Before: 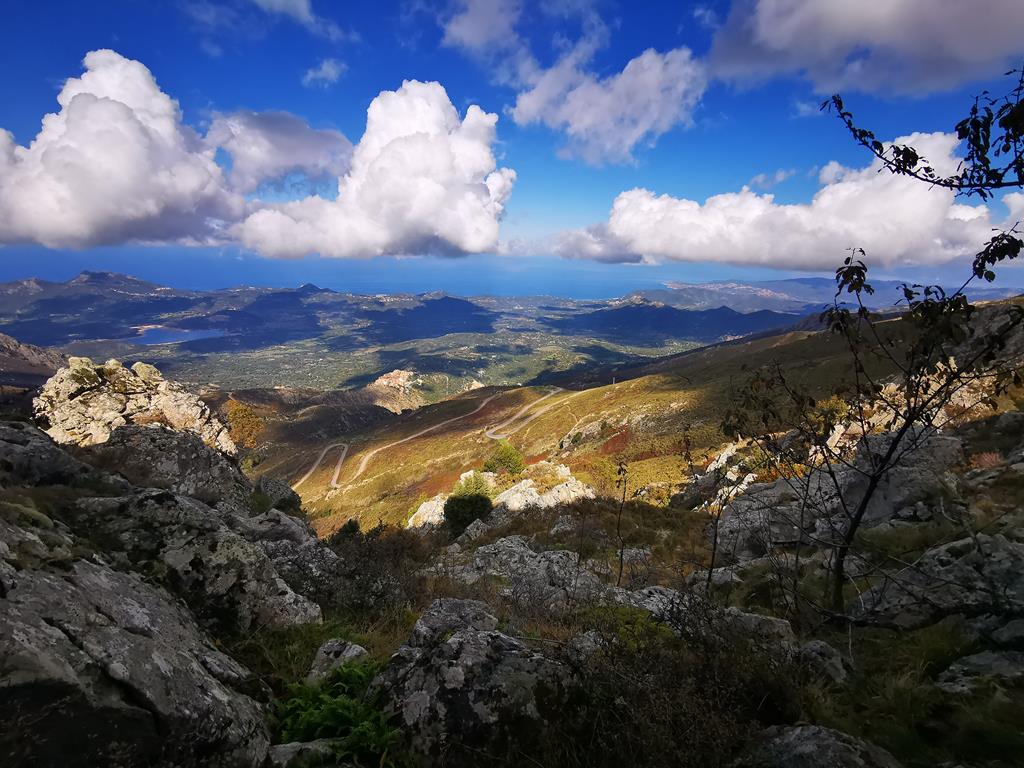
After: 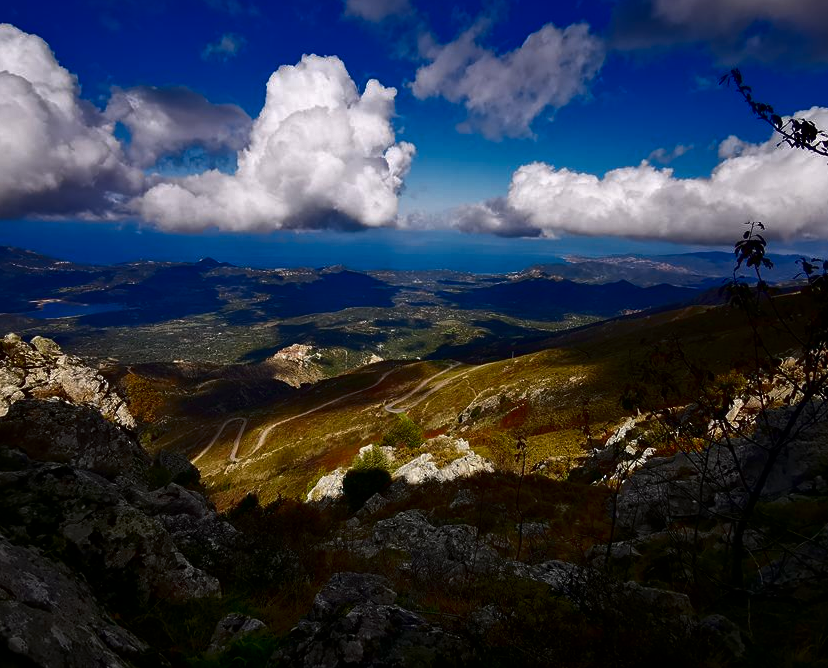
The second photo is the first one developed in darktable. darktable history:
contrast brightness saturation: brightness -0.52
crop: left 9.929%, top 3.475%, right 9.188%, bottom 9.529%
